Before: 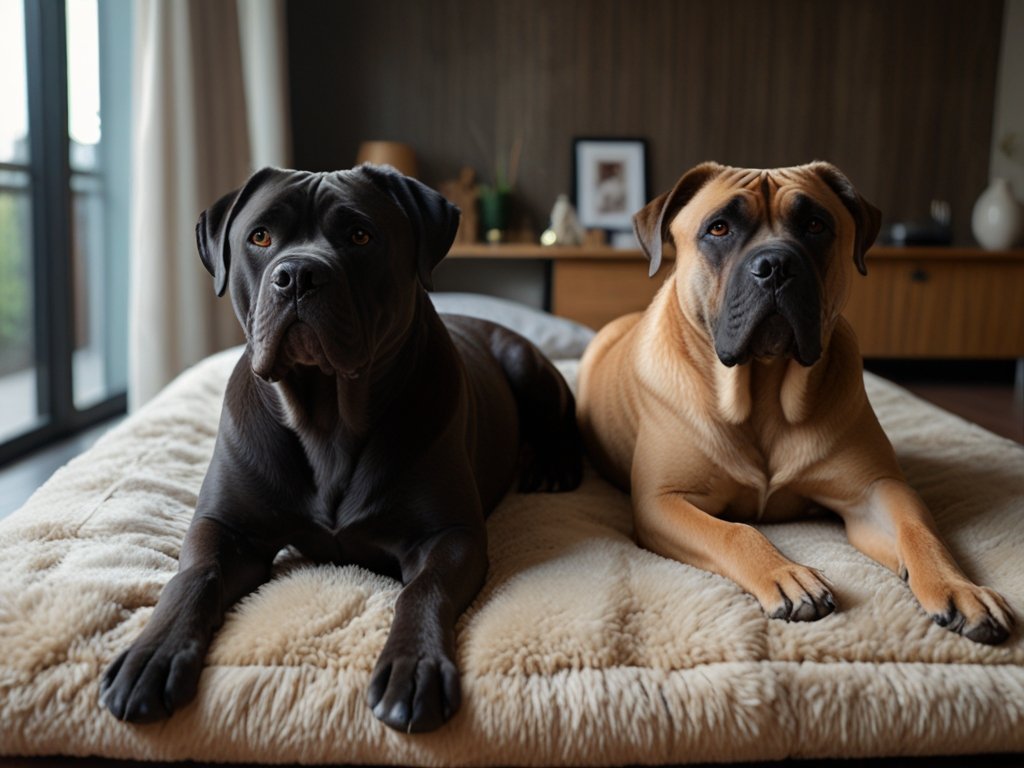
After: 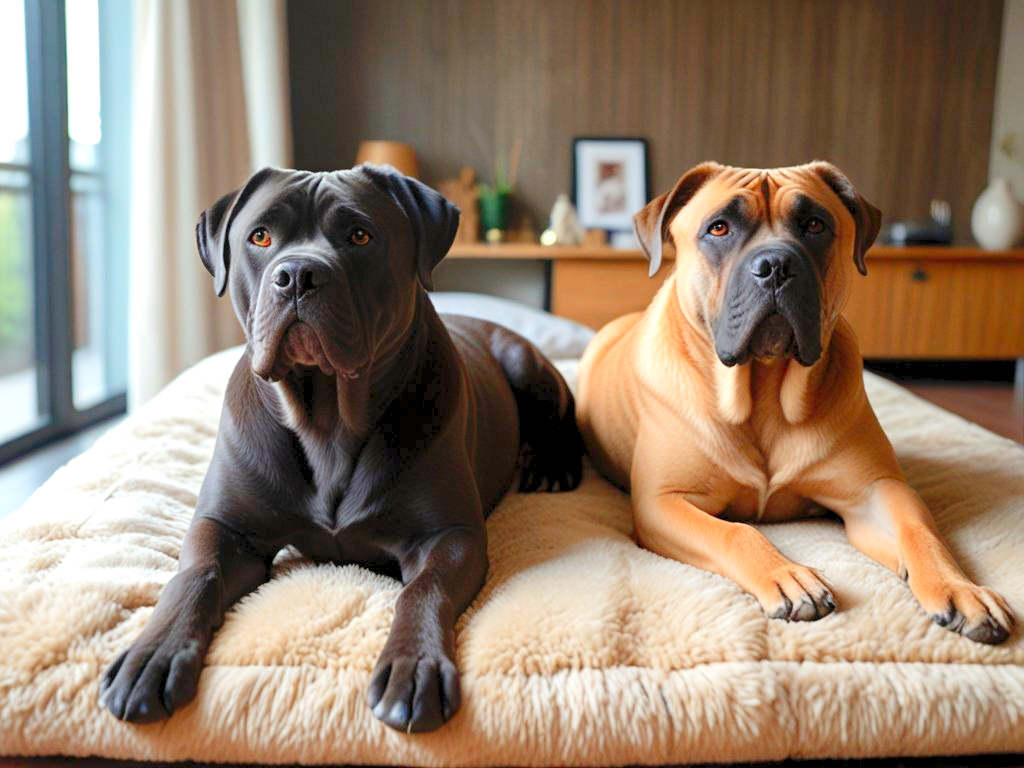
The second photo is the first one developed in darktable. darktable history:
exposure: exposure -0.041 EV, compensate highlight preservation false
levels: levels [0.008, 0.318, 0.836]
